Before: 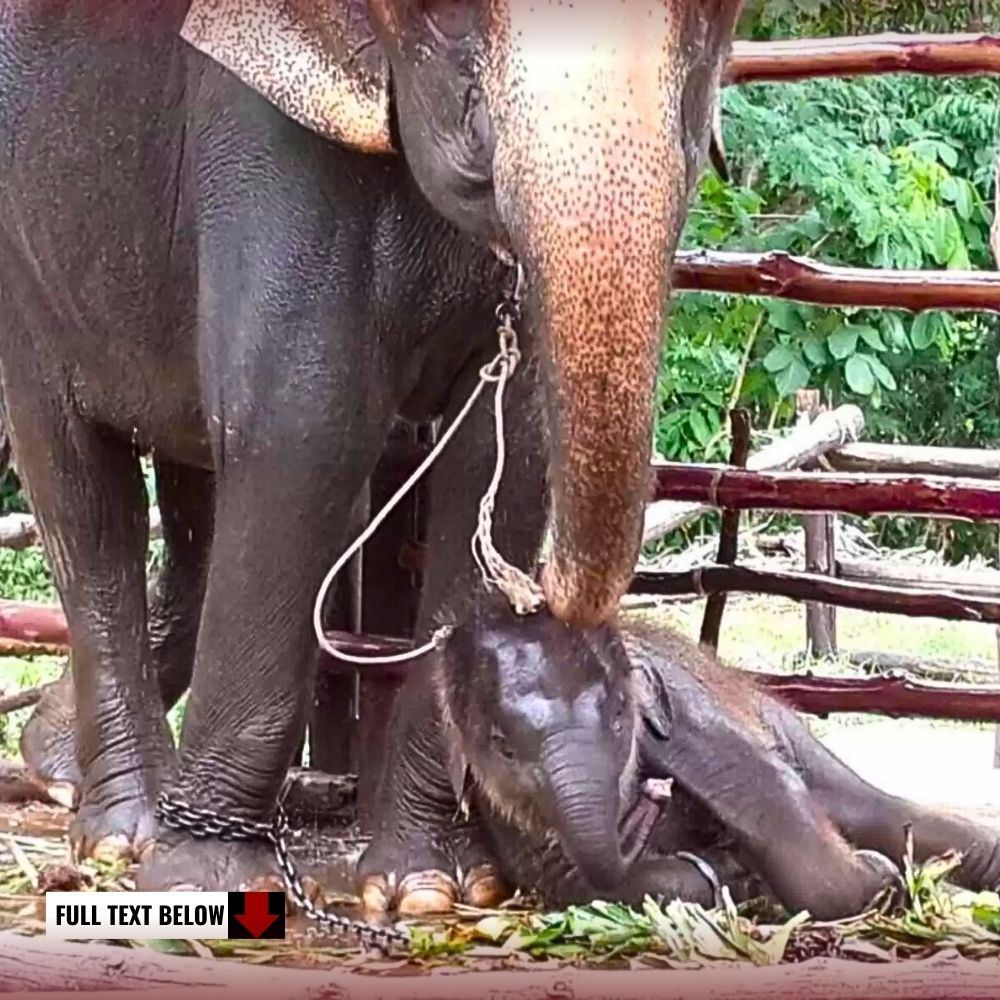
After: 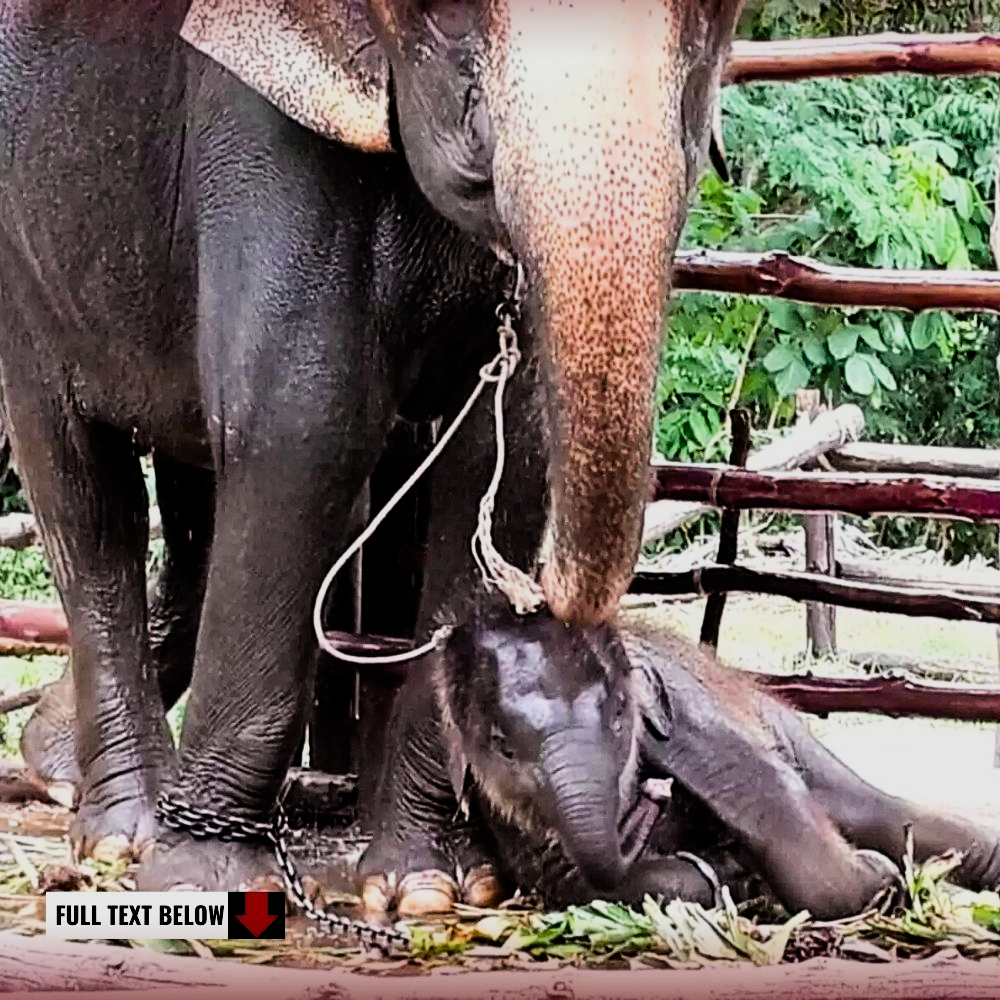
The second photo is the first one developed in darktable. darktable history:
filmic rgb: black relative exposure -5 EV, hardness 2.88, contrast 1.4, highlights saturation mix -30%
